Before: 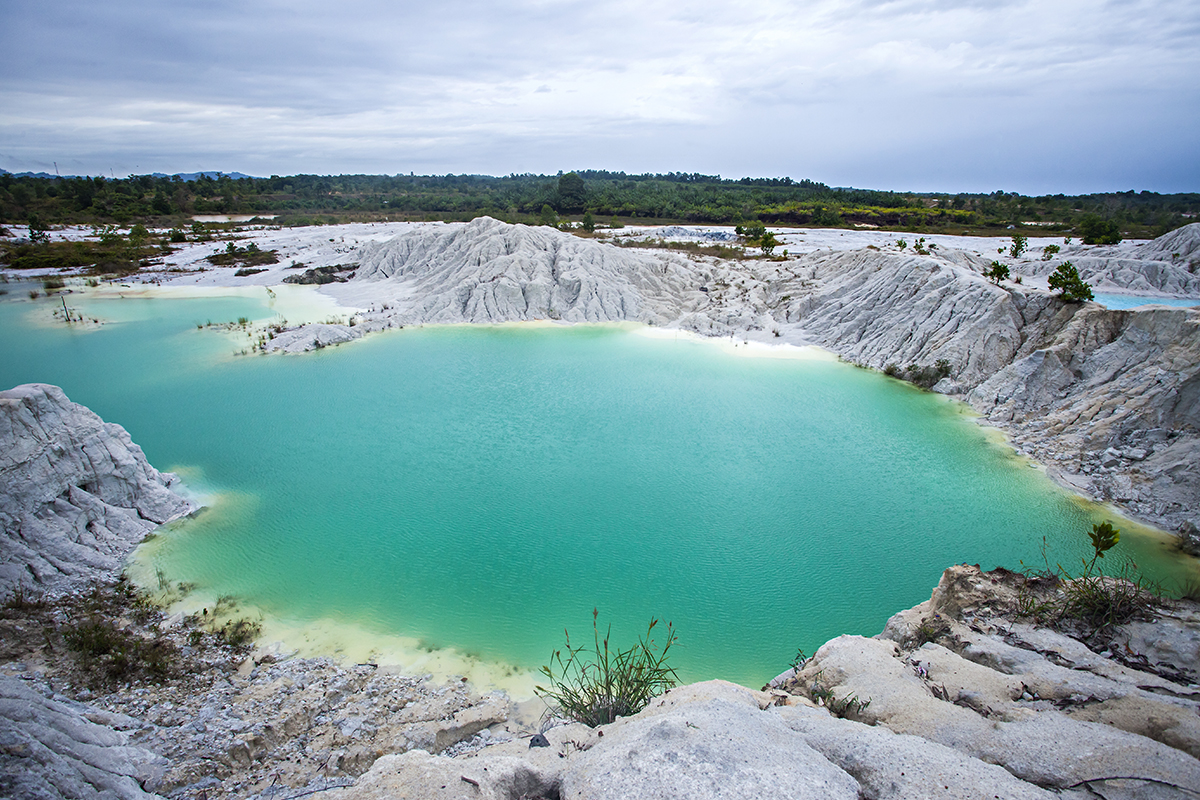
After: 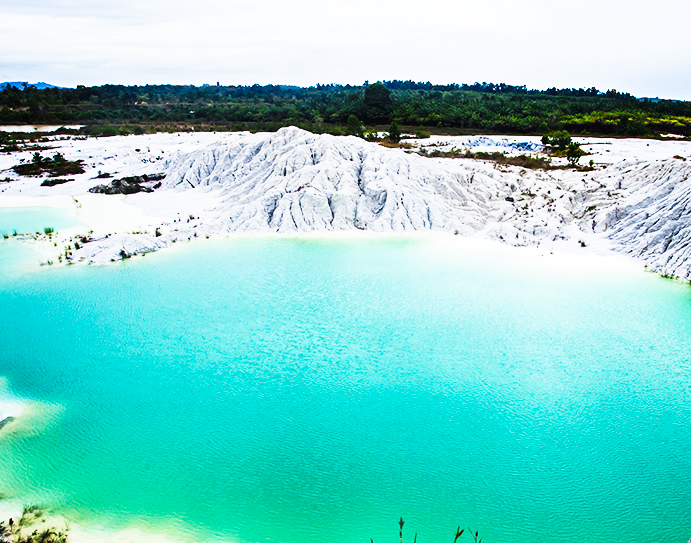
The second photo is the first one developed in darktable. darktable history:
crop: left 16.207%, top 11.325%, right 26.131%, bottom 20.472%
tone curve: curves: ch0 [(0, 0) (0.003, 0.003) (0.011, 0.006) (0.025, 0.01) (0.044, 0.016) (0.069, 0.02) (0.1, 0.025) (0.136, 0.034) (0.177, 0.051) (0.224, 0.08) (0.277, 0.131) (0.335, 0.209) (0.399, 0.328) (0.468, 0.47) (0.543, 0.629) (0.623, 0.788) (0.709, 0.903) (0.801, 0.965) (0.898, 0.989) (1, 1)], preserve colors none
